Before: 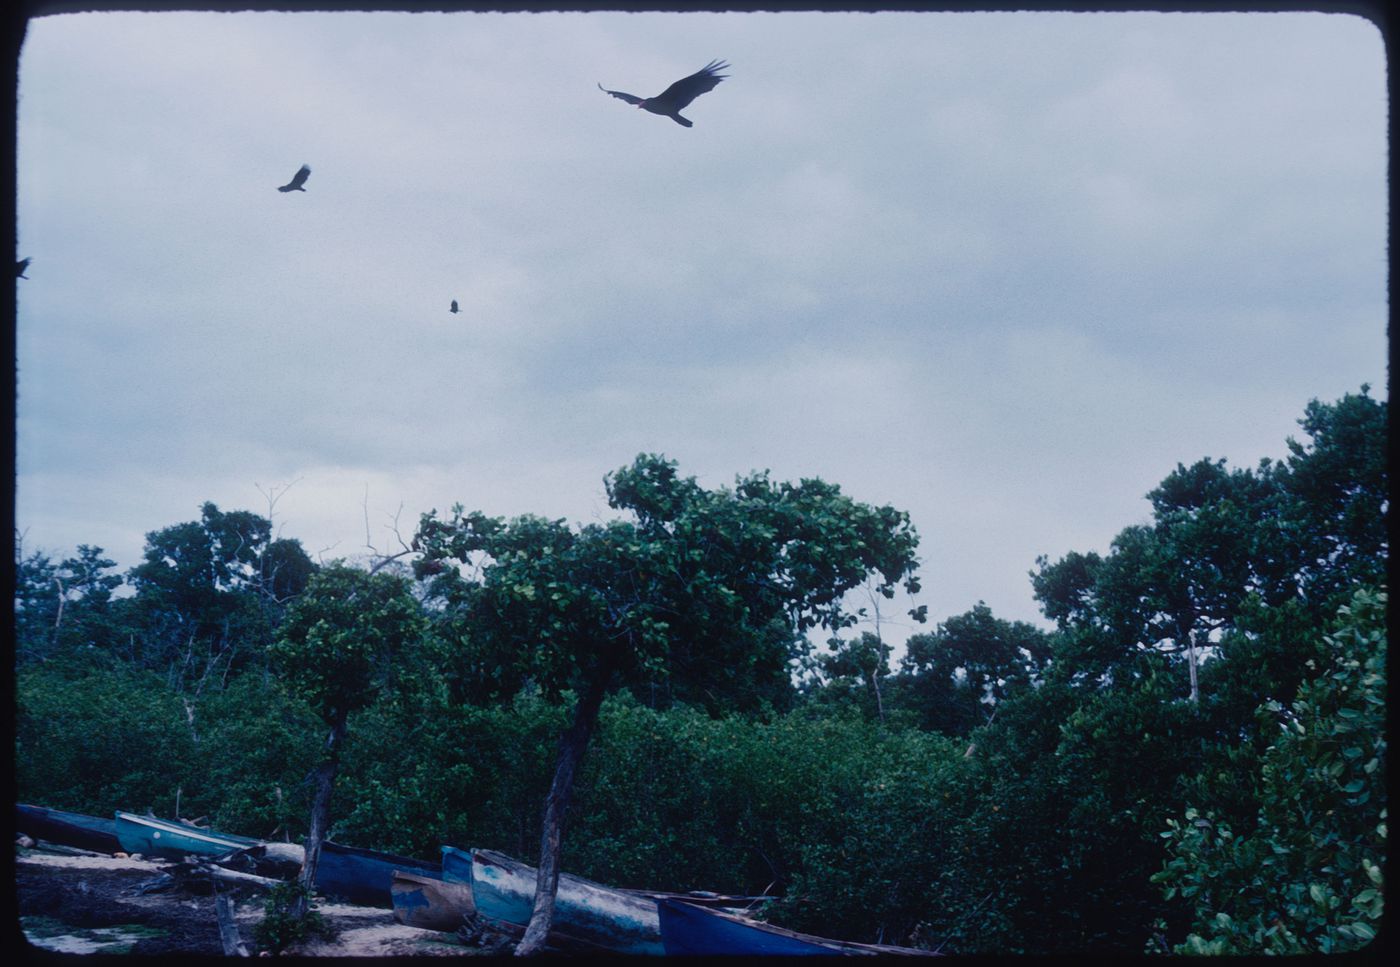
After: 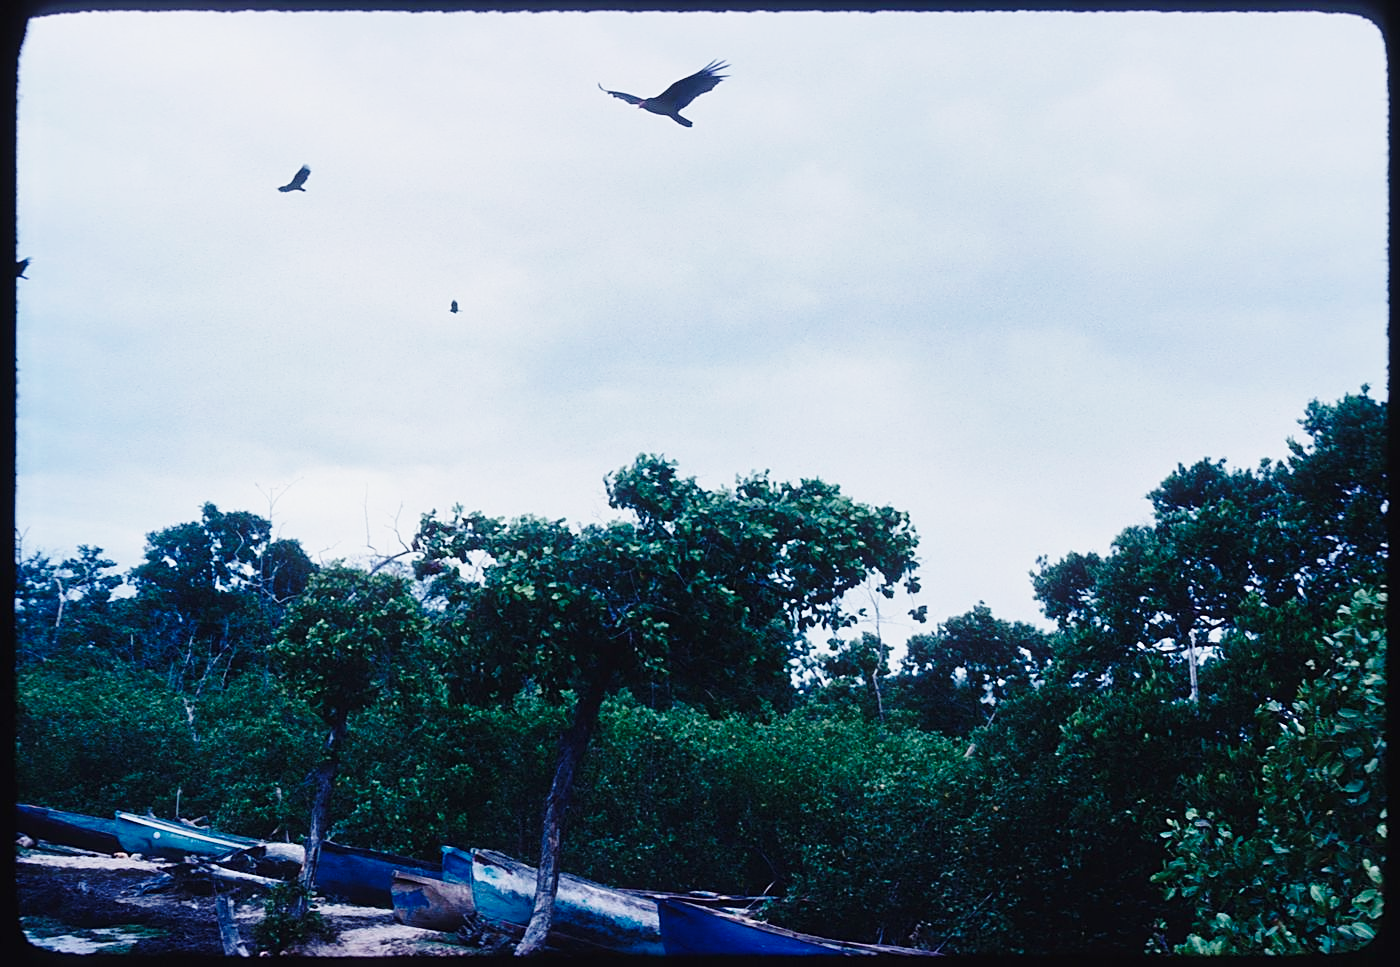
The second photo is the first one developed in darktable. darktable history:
base curve: curves: ch0 [(0, 0) (0.028, 0.03) (0.121, 0.232) (0.46, 0.748) (0.859, 0.968) (1, 1)], preserve colors none
shadows and highlights: shadows 4.1, highlights -17.6, soften with gaussian
sharpen: on, module defaults
